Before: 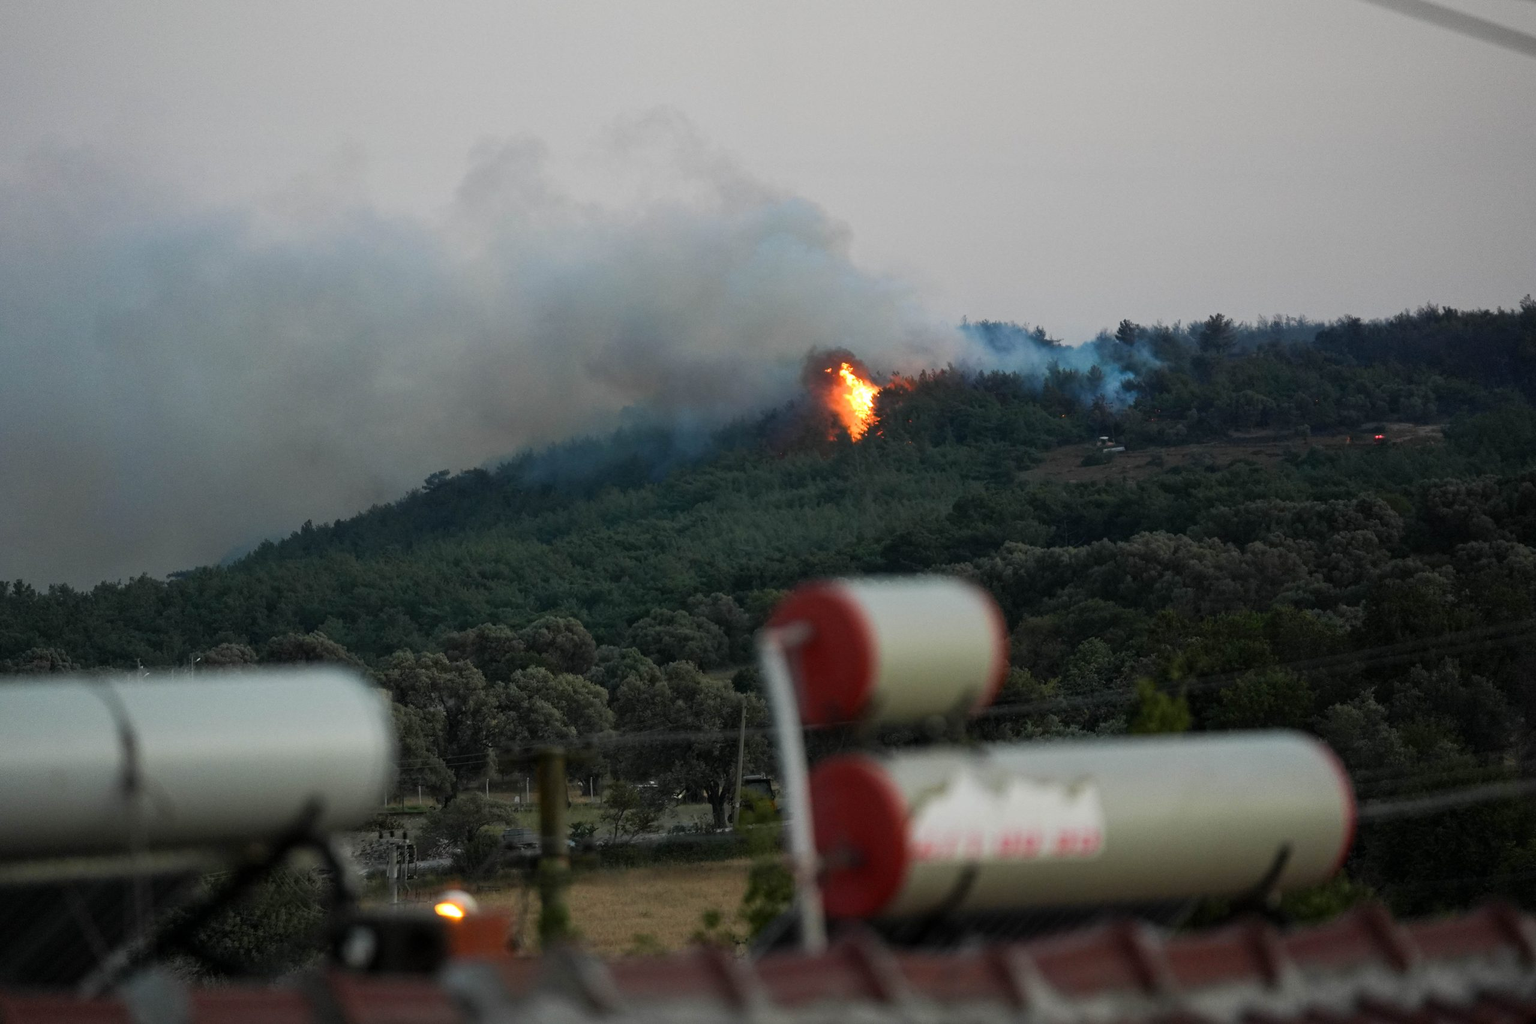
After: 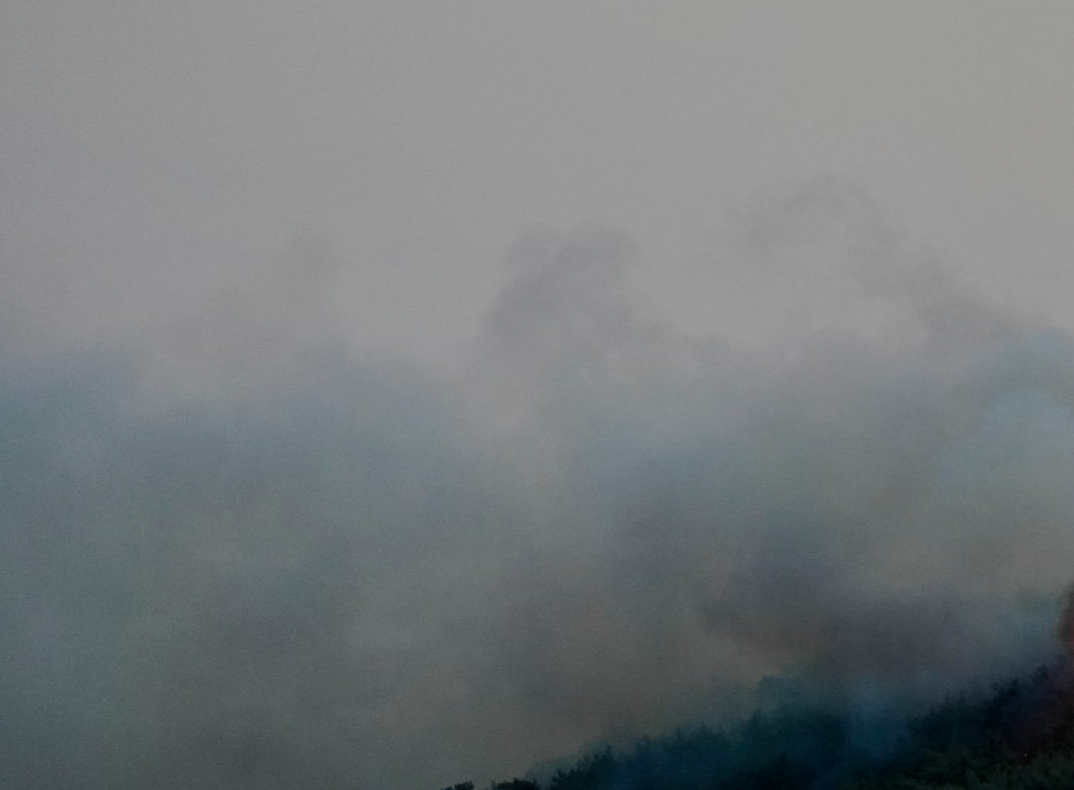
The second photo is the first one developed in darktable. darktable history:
crop and rotate: left 10.817%, top 0.062%, right 47.194%, bottom 53.626%
filmic rgb: middle gray luminance 29%, black relative exposure -10.3 EV, white relative exposure 5.5 EV, threshold 6 EV, target black luminance 0%, hardness 3.95, latitude 2.04%, contrast 1.132, highlights saturation mix 5%, shadows ↔ highlights balance 15.11%, add noise in highlights 0, preserve chrominance no, color science v3 (2019), use custom middle-gray values true, iterations of high-quality reconstruction 0, contrast in highlights soft, enable highlight reconstruction true
